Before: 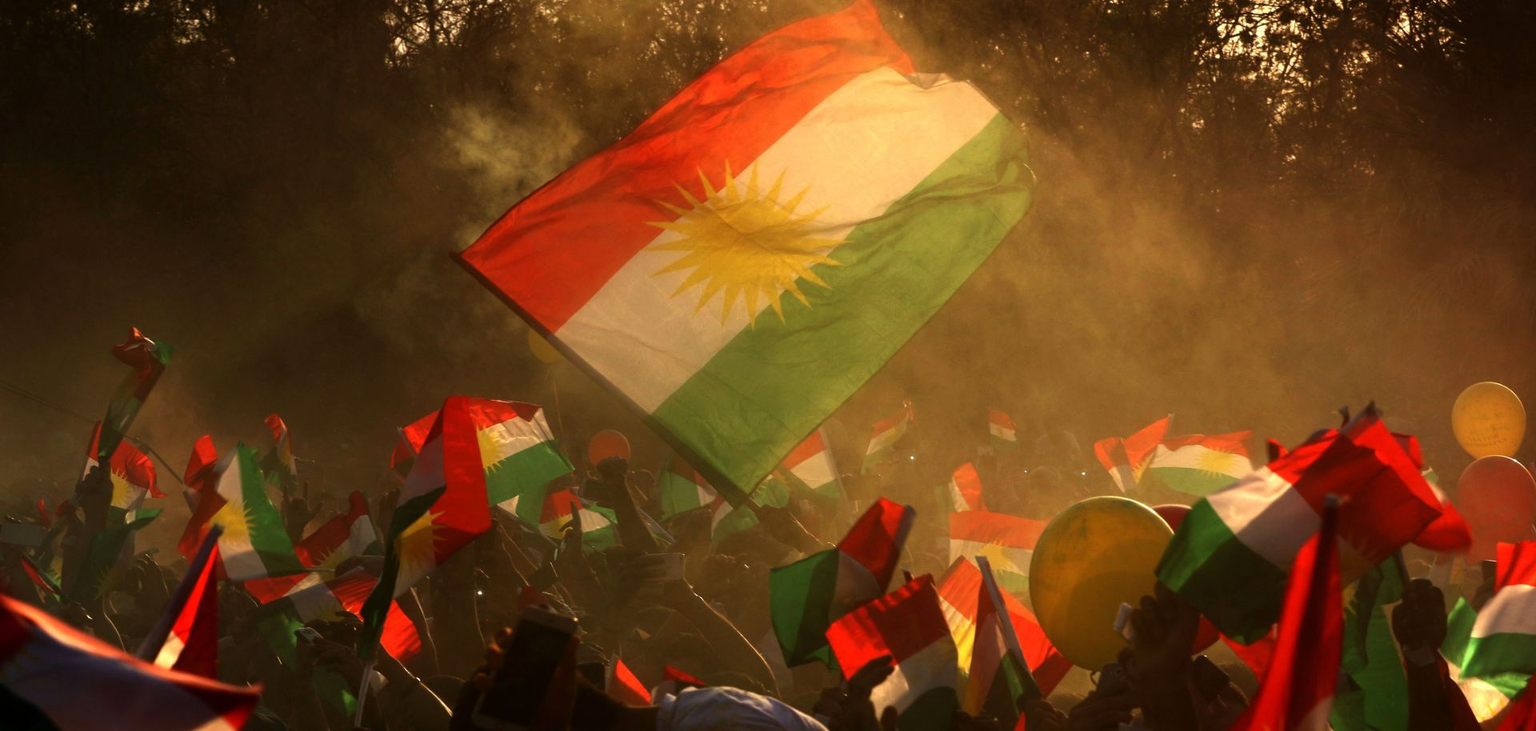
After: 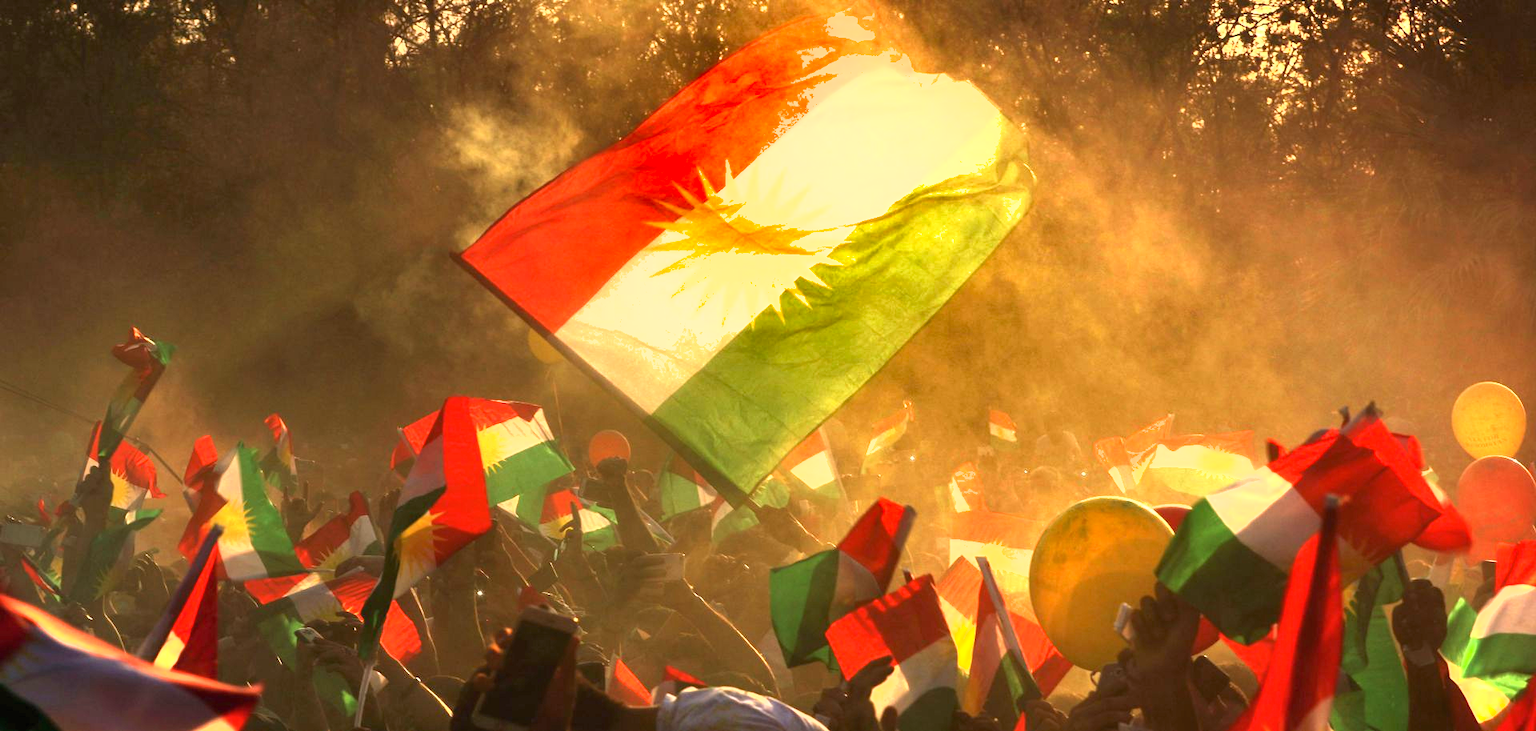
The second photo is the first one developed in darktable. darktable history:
exposure: black level correction 0, exposure 1.662 EV, compensate highlight preservation false
shadows and highlights: shadows 39.7, highlights -54.93, low approximation 0.01, soften with gaussian
